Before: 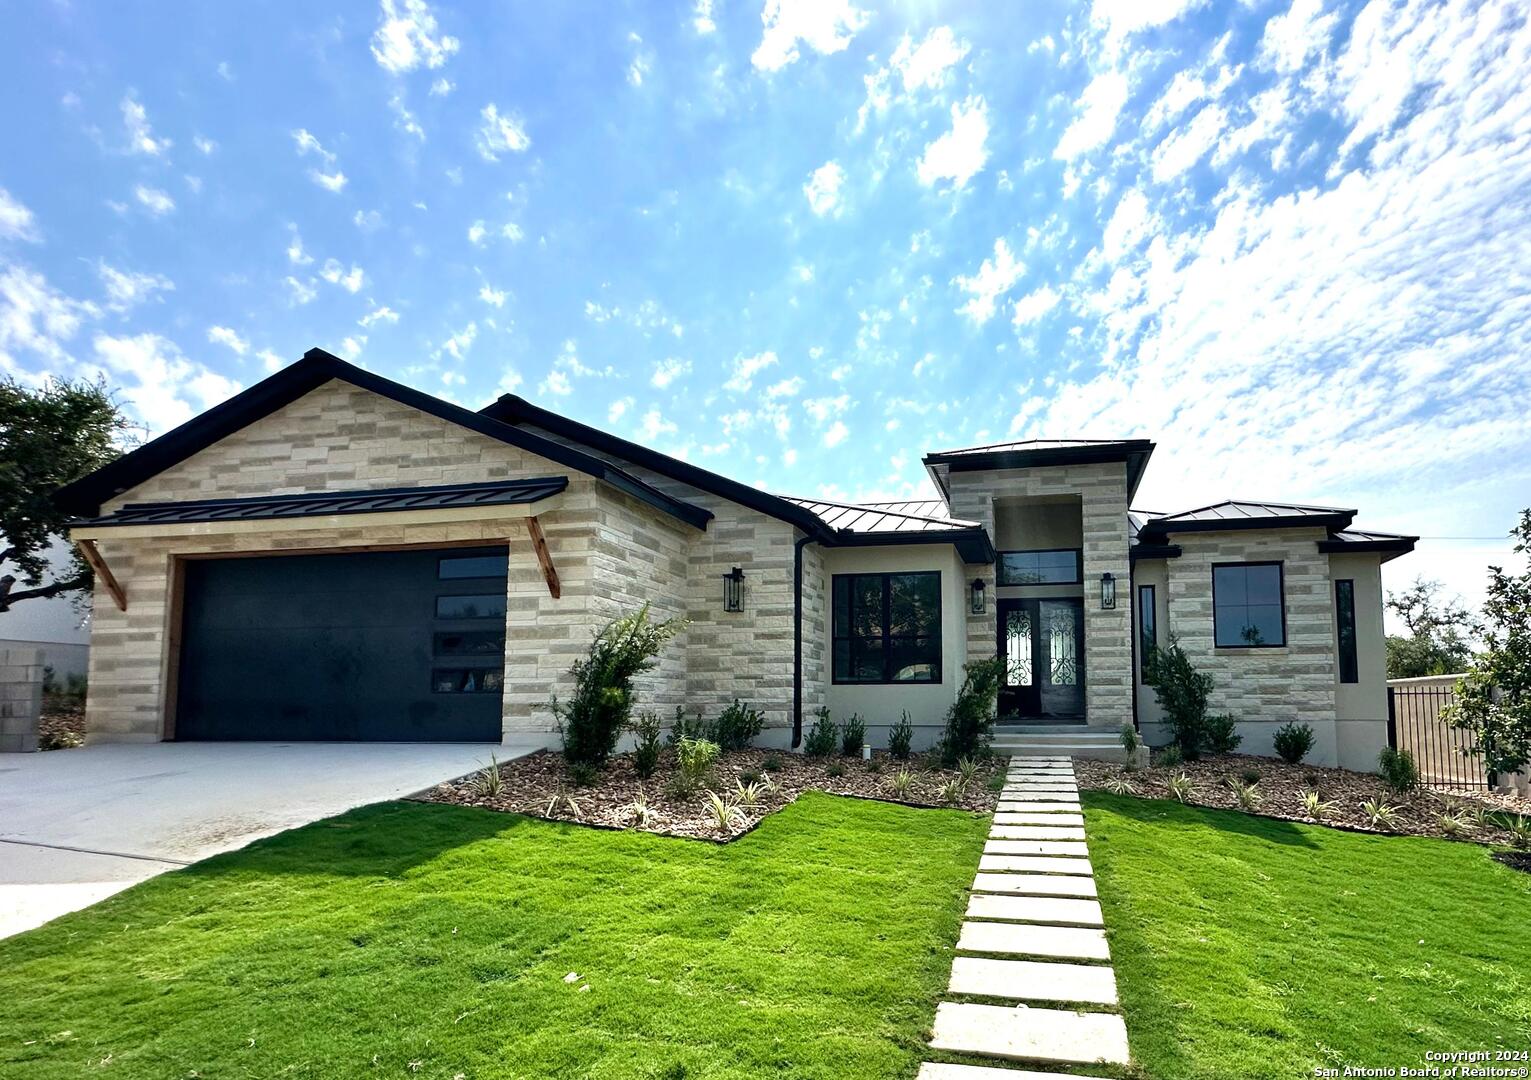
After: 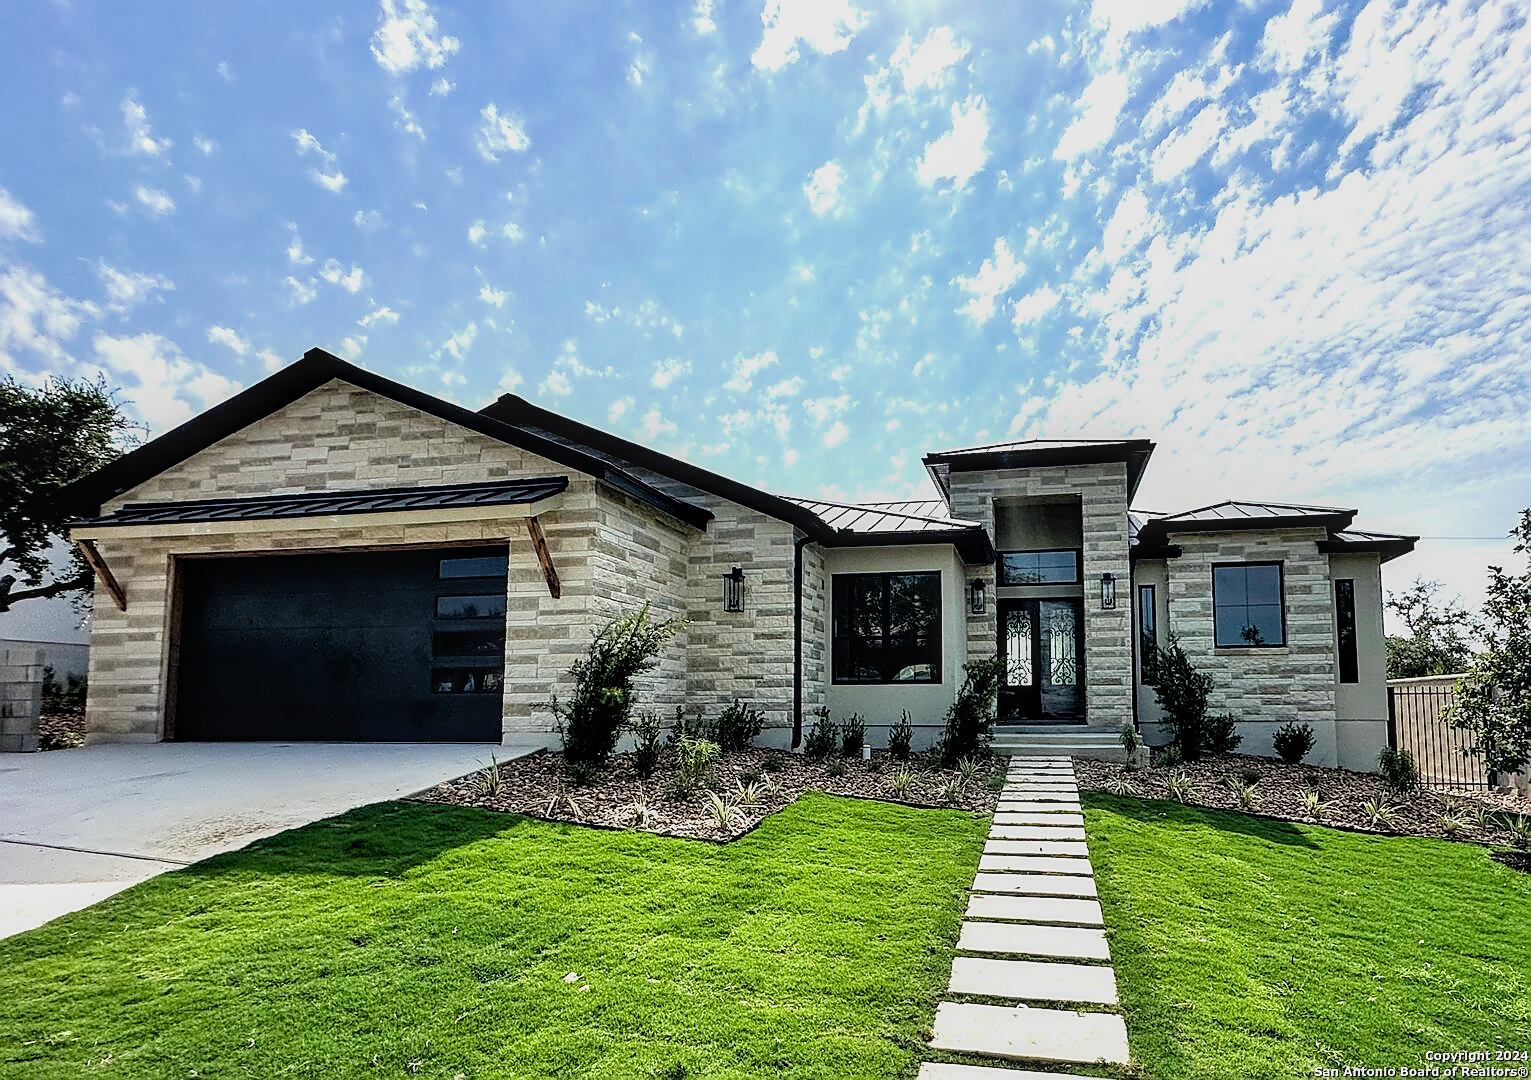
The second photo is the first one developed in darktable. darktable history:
local contrast: on, module defaults
filmic rgb: black relative exposure -7.99 EV, white relative exposure 4.06 EV, hardness 4.14, latitude 50.01%, contrast 1.101
sharpen: radius 1.39, amount 1.266, threshold 0.723
